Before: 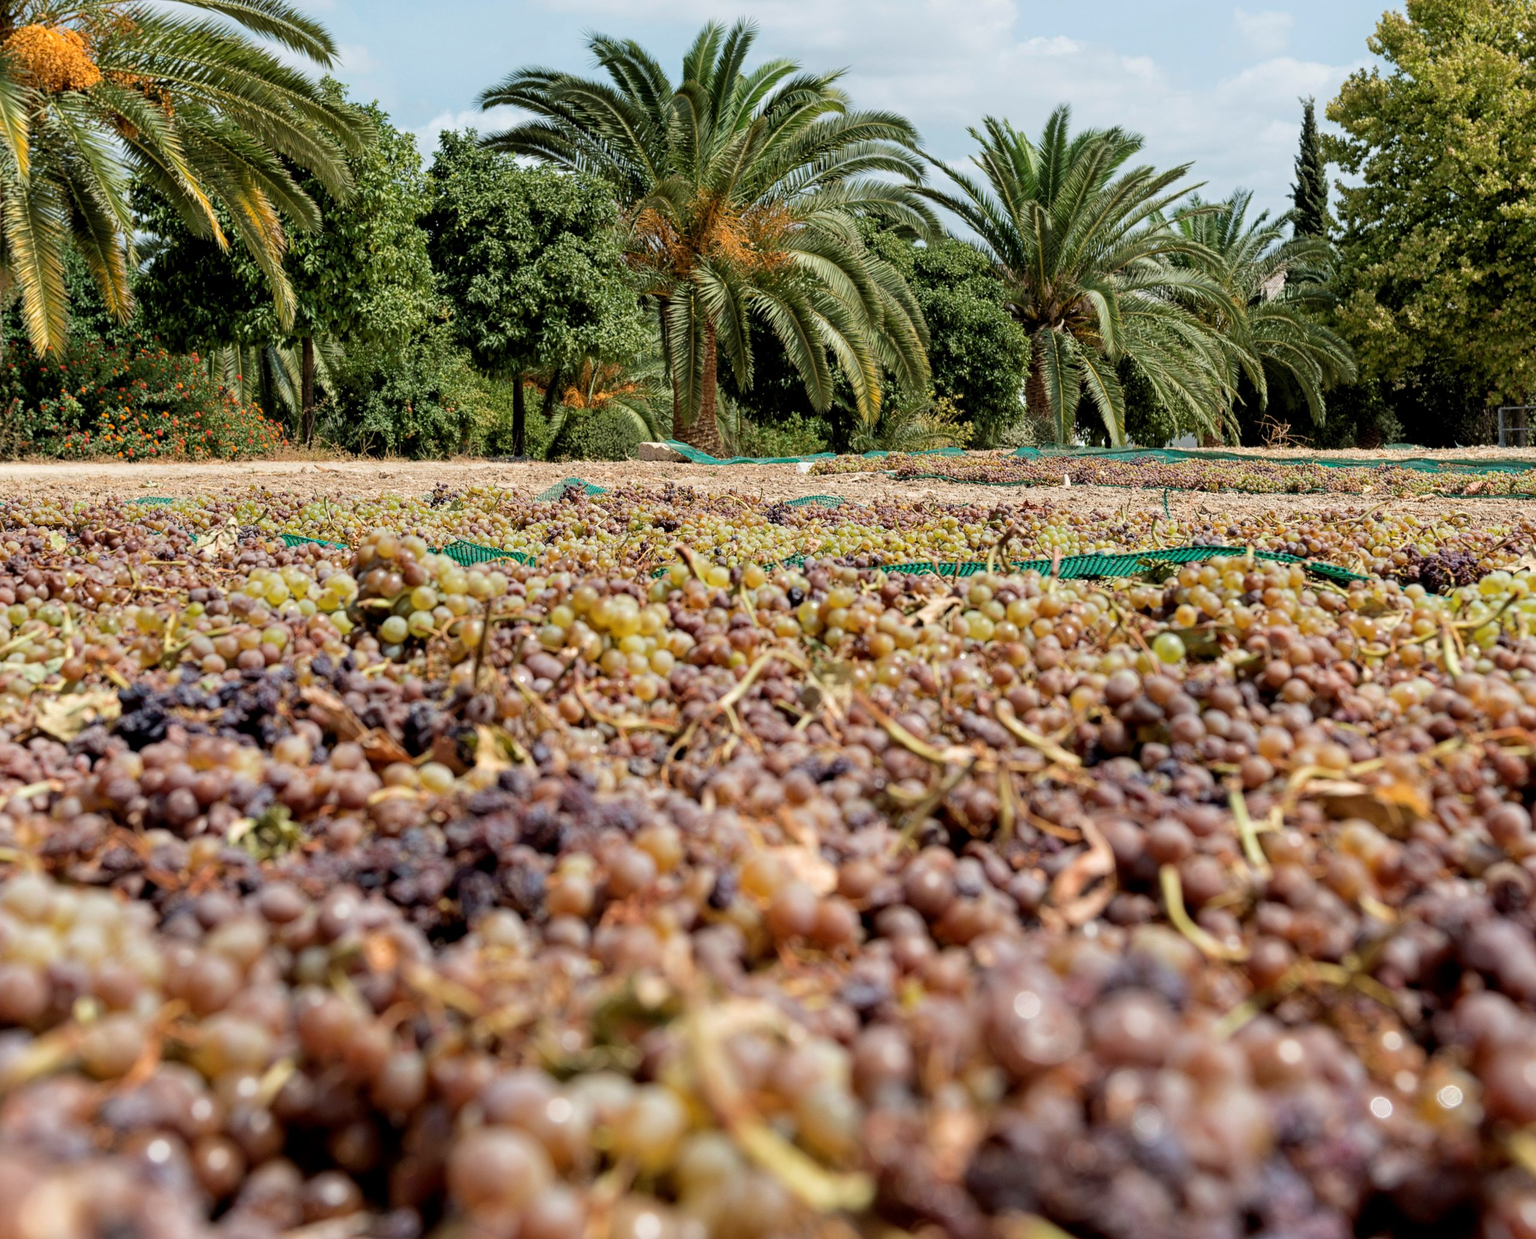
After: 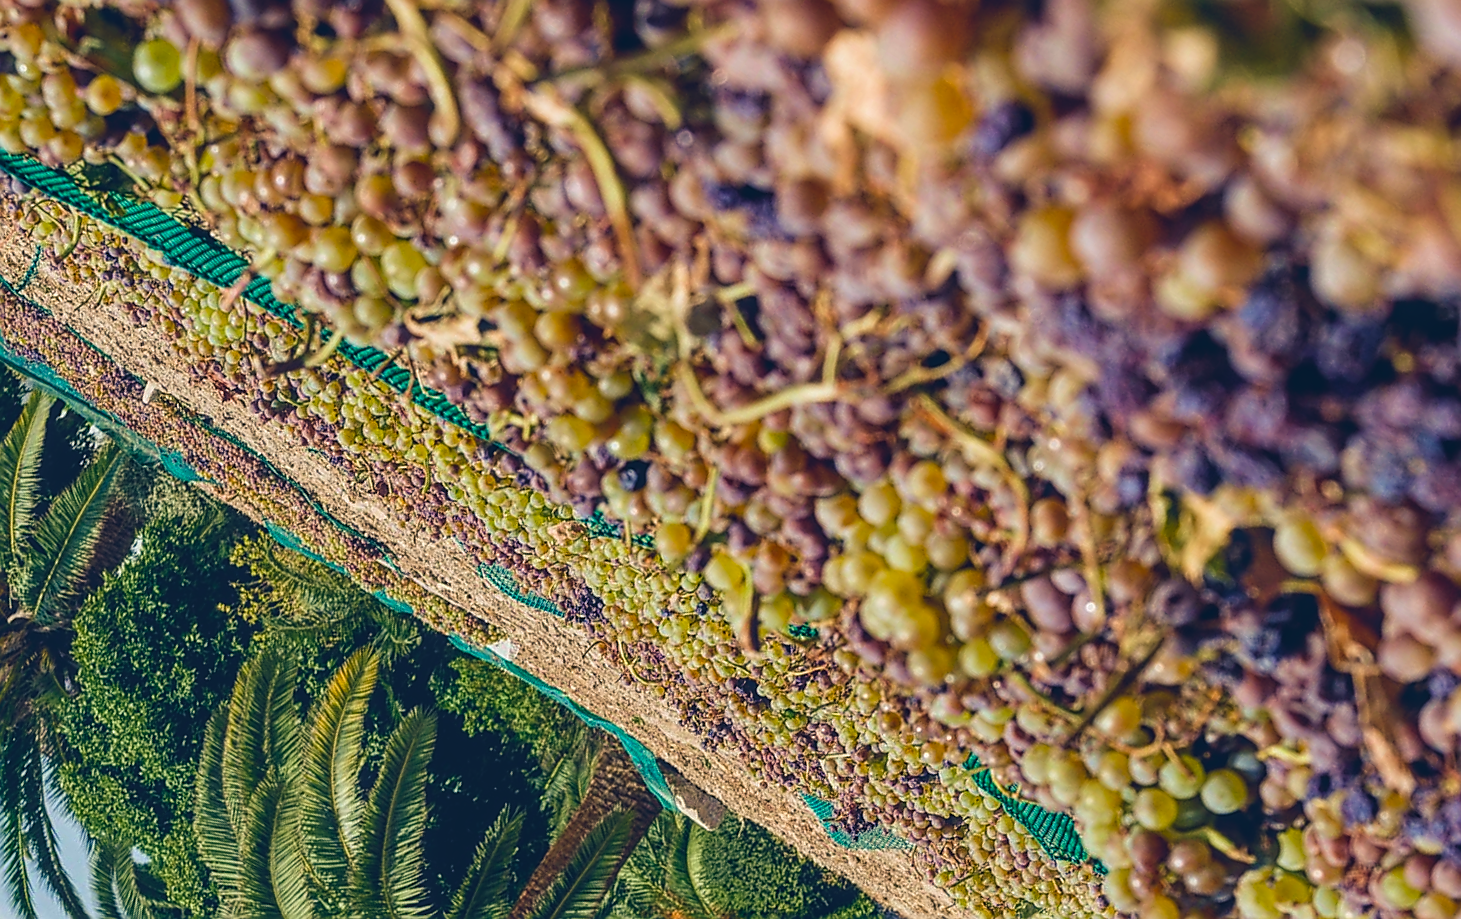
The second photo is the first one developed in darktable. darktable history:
velvia: on, module defaults
sharpen: radius 1.354, amount 1.235, threshold 0.69
exposure: black level correction -0.034, exposure -0.498 EV, compensate highlight preservation false
crop and rotate: angle 147.13°, left 9.099%, top 15.682%, right 4.515%, bottom 16.991%
color balance rgb: shadows lift › luminance -40.715%, shadows lift › chroma 13.804%, shadows lift › hue 260.43°, power › luminance 3.033%, power › hue 231.18°, linear chroma grading › global chroma 14.819%, perceptual saturation grading › global saturation 20%, perceptual saturation grading › highlights -24.973%, perceptual saturation grading › shadows 24.985%, global vibrance 25.184%
local contrast: highlights 62%, detail 143%, midtone range 0.425
